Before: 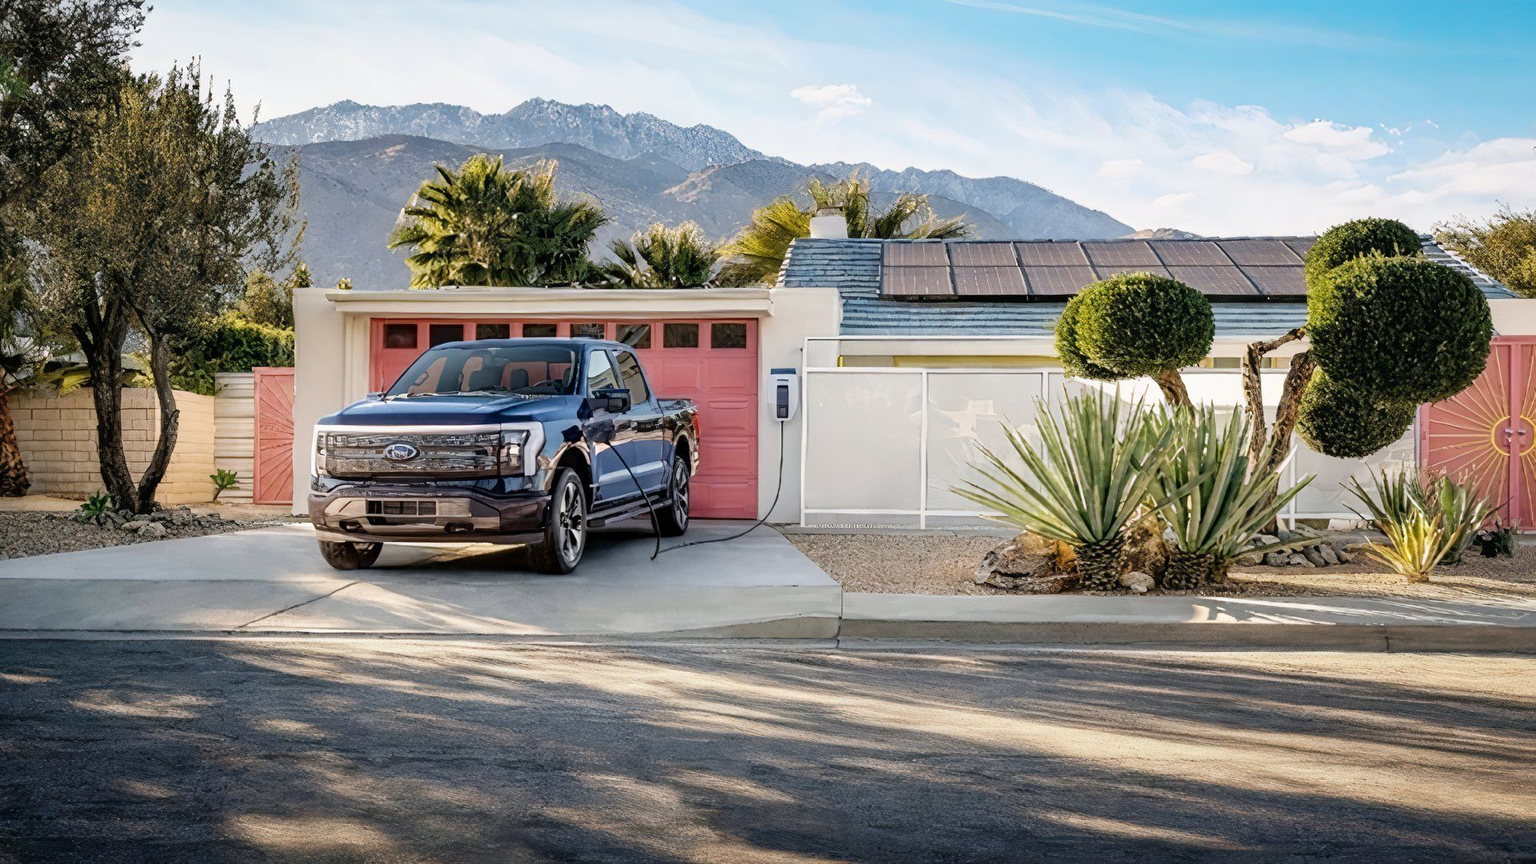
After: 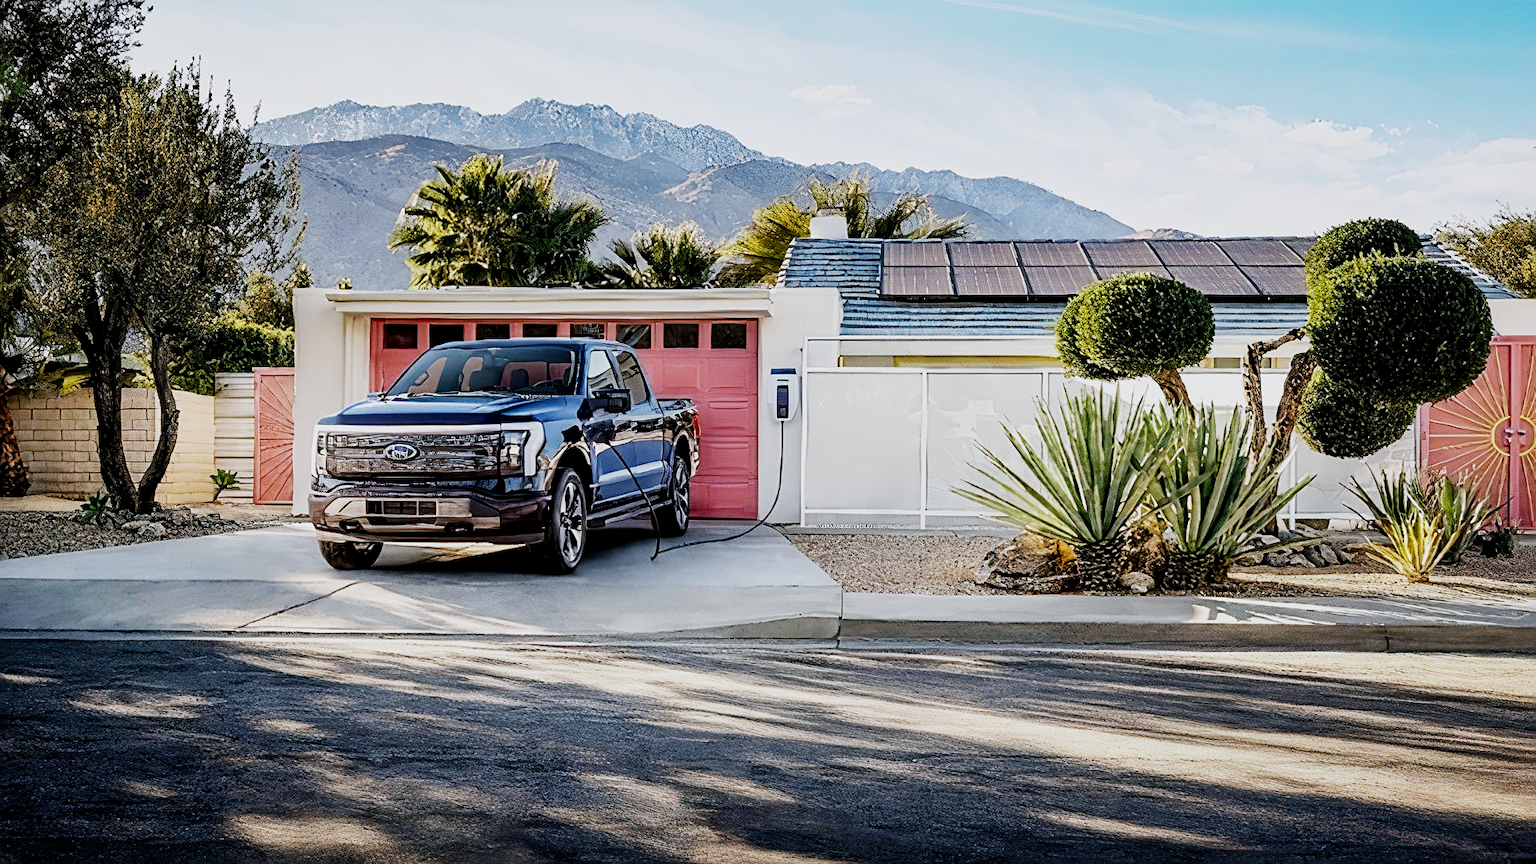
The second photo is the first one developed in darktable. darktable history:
sigmoid: contrast 1.8, skew -0.2, preserve hue 0%, red attenuation 0.1, red rotation 0.035, green attenuation 0.1, green rotation -0.017, blue attenuation 0.15, blue rotation -0.052, base primaries Rec2020
local contrast: mode bilateral grid, contrast 20, coarseness 50, detail 120%, midtone range 0.2
white balance: red 0.974, blue 1.044
sharpen: on, module defaults
